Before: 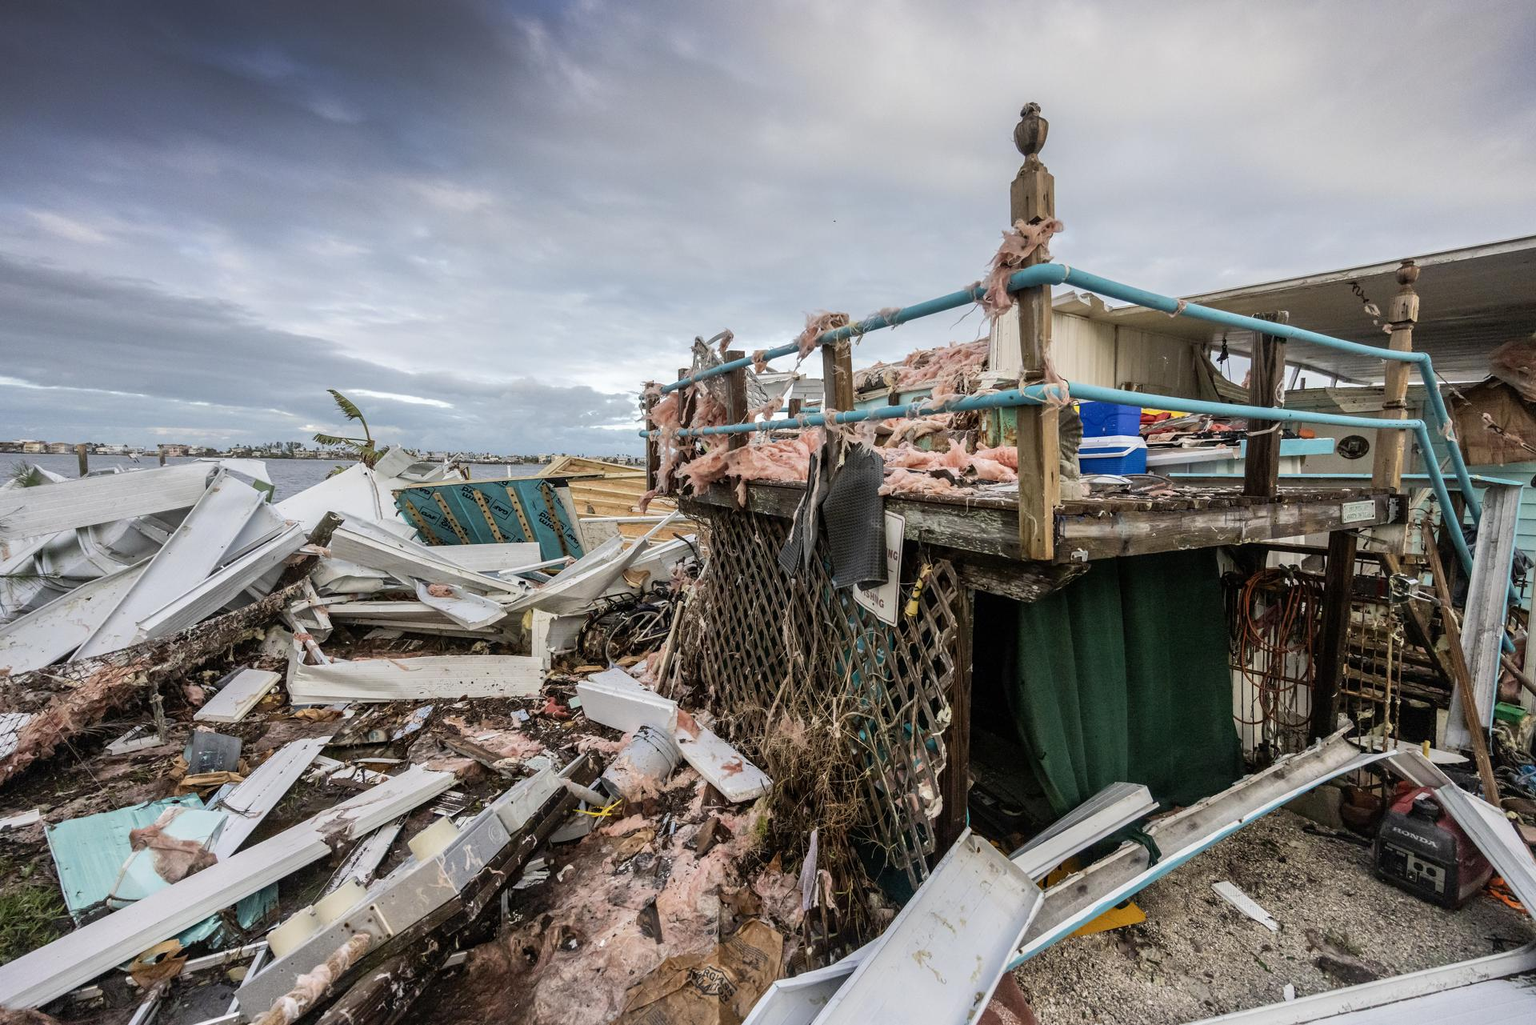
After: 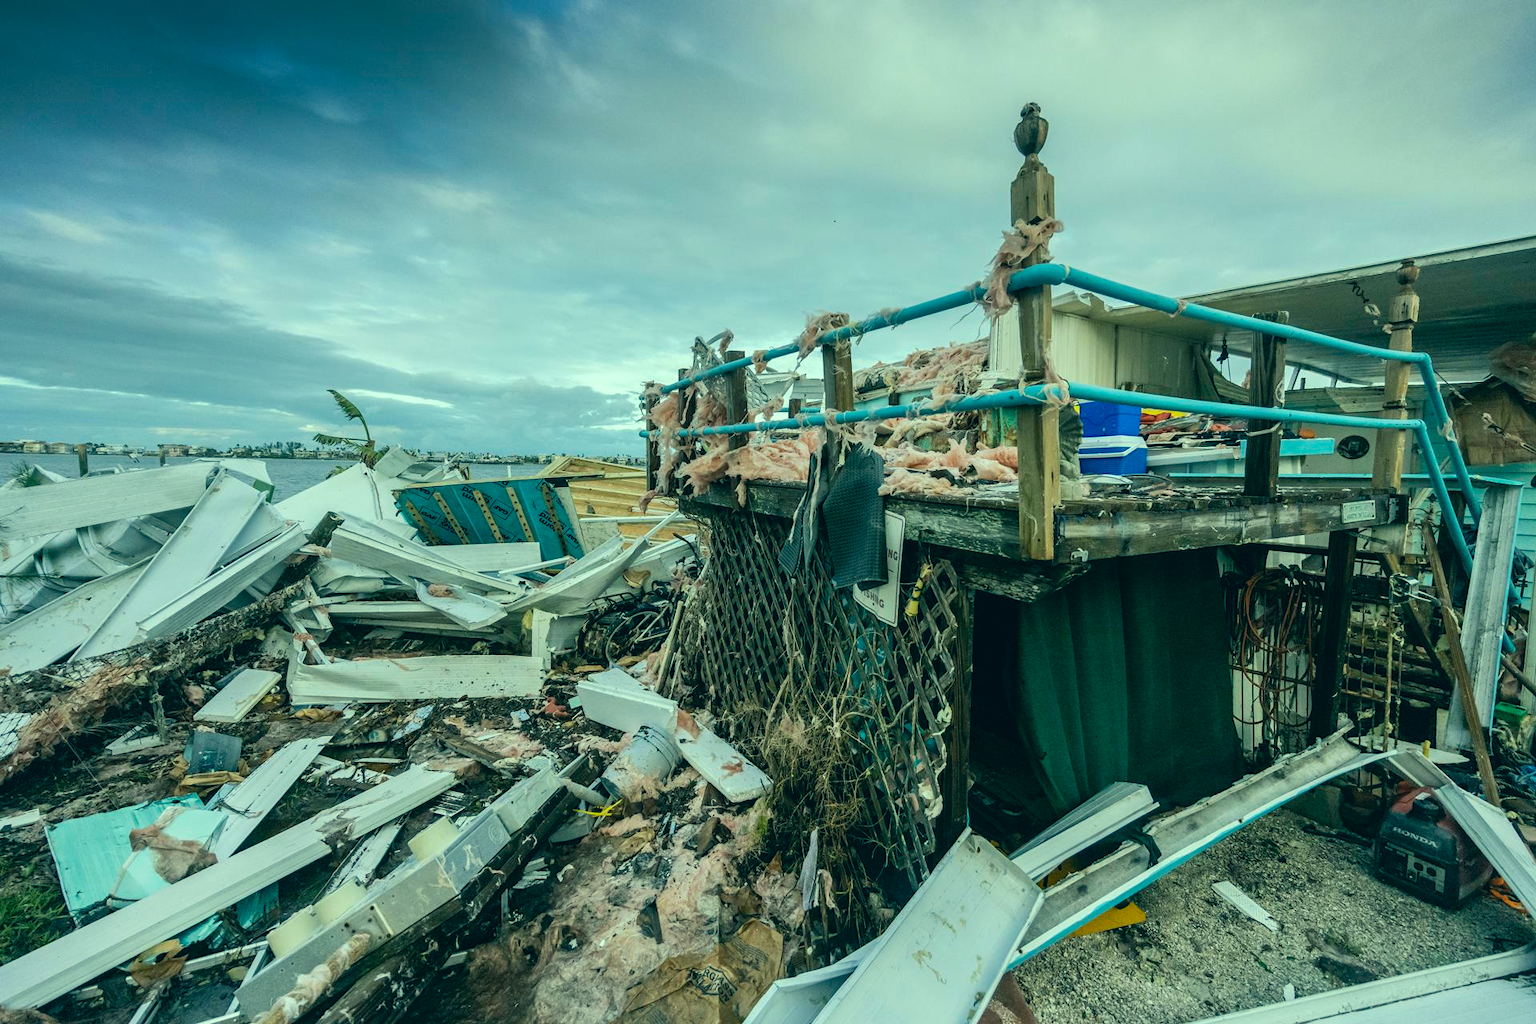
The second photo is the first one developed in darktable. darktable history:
color correction: highlights a* -19.32, highlights b* 9.8, shadows a* -20.41, shadows b* -10.23
